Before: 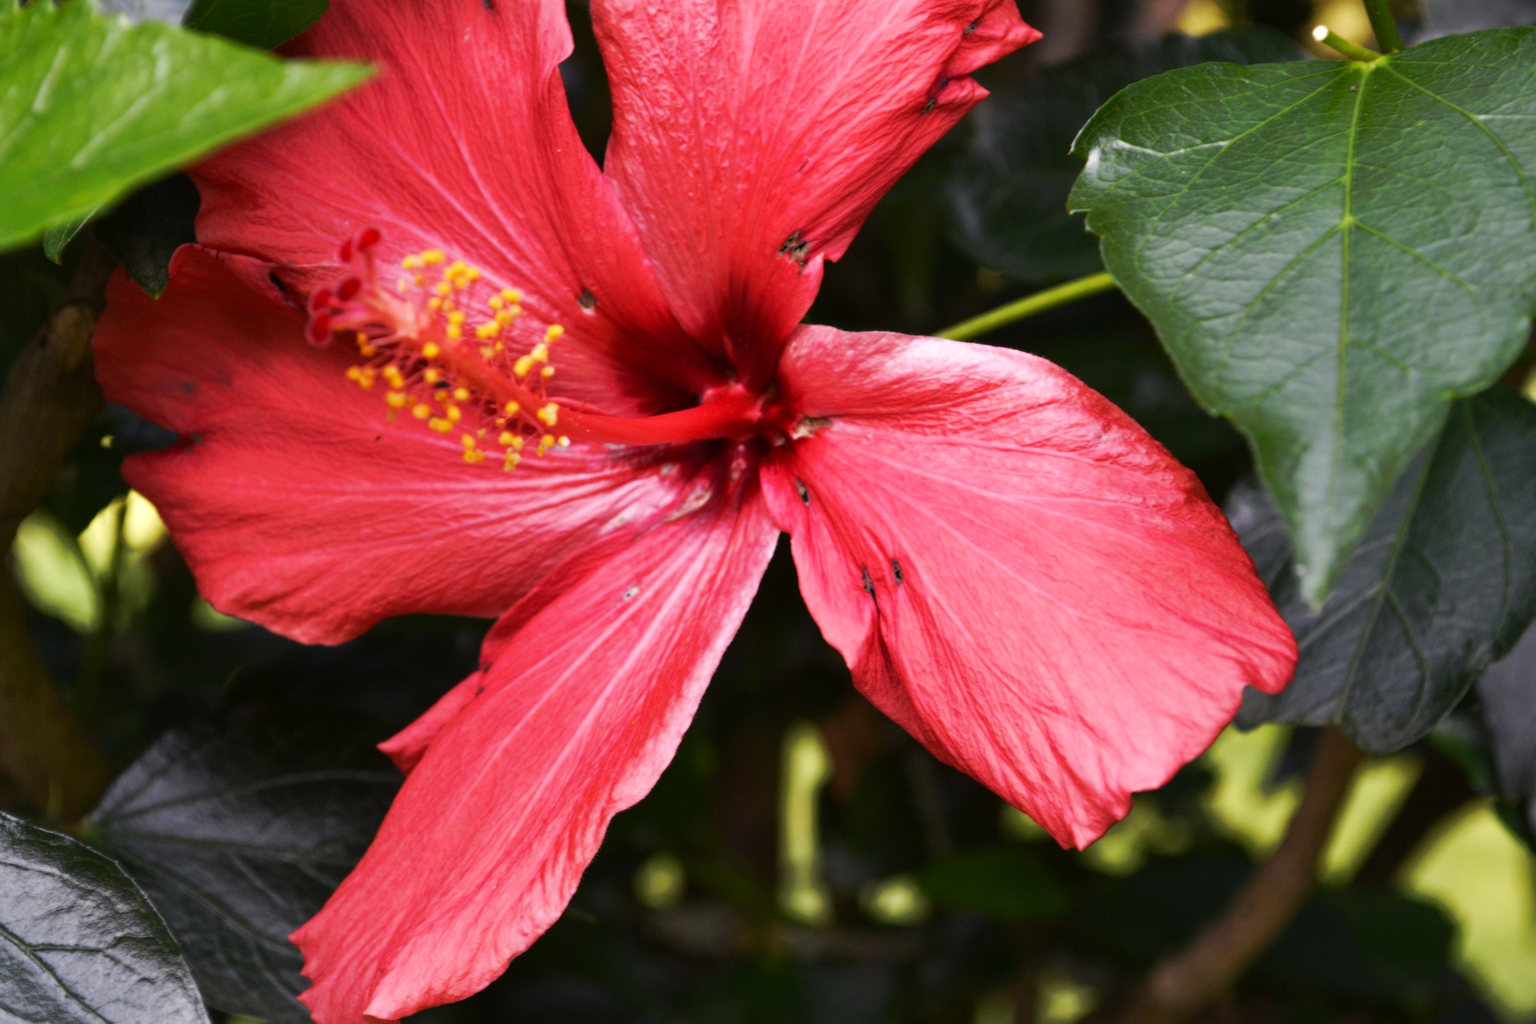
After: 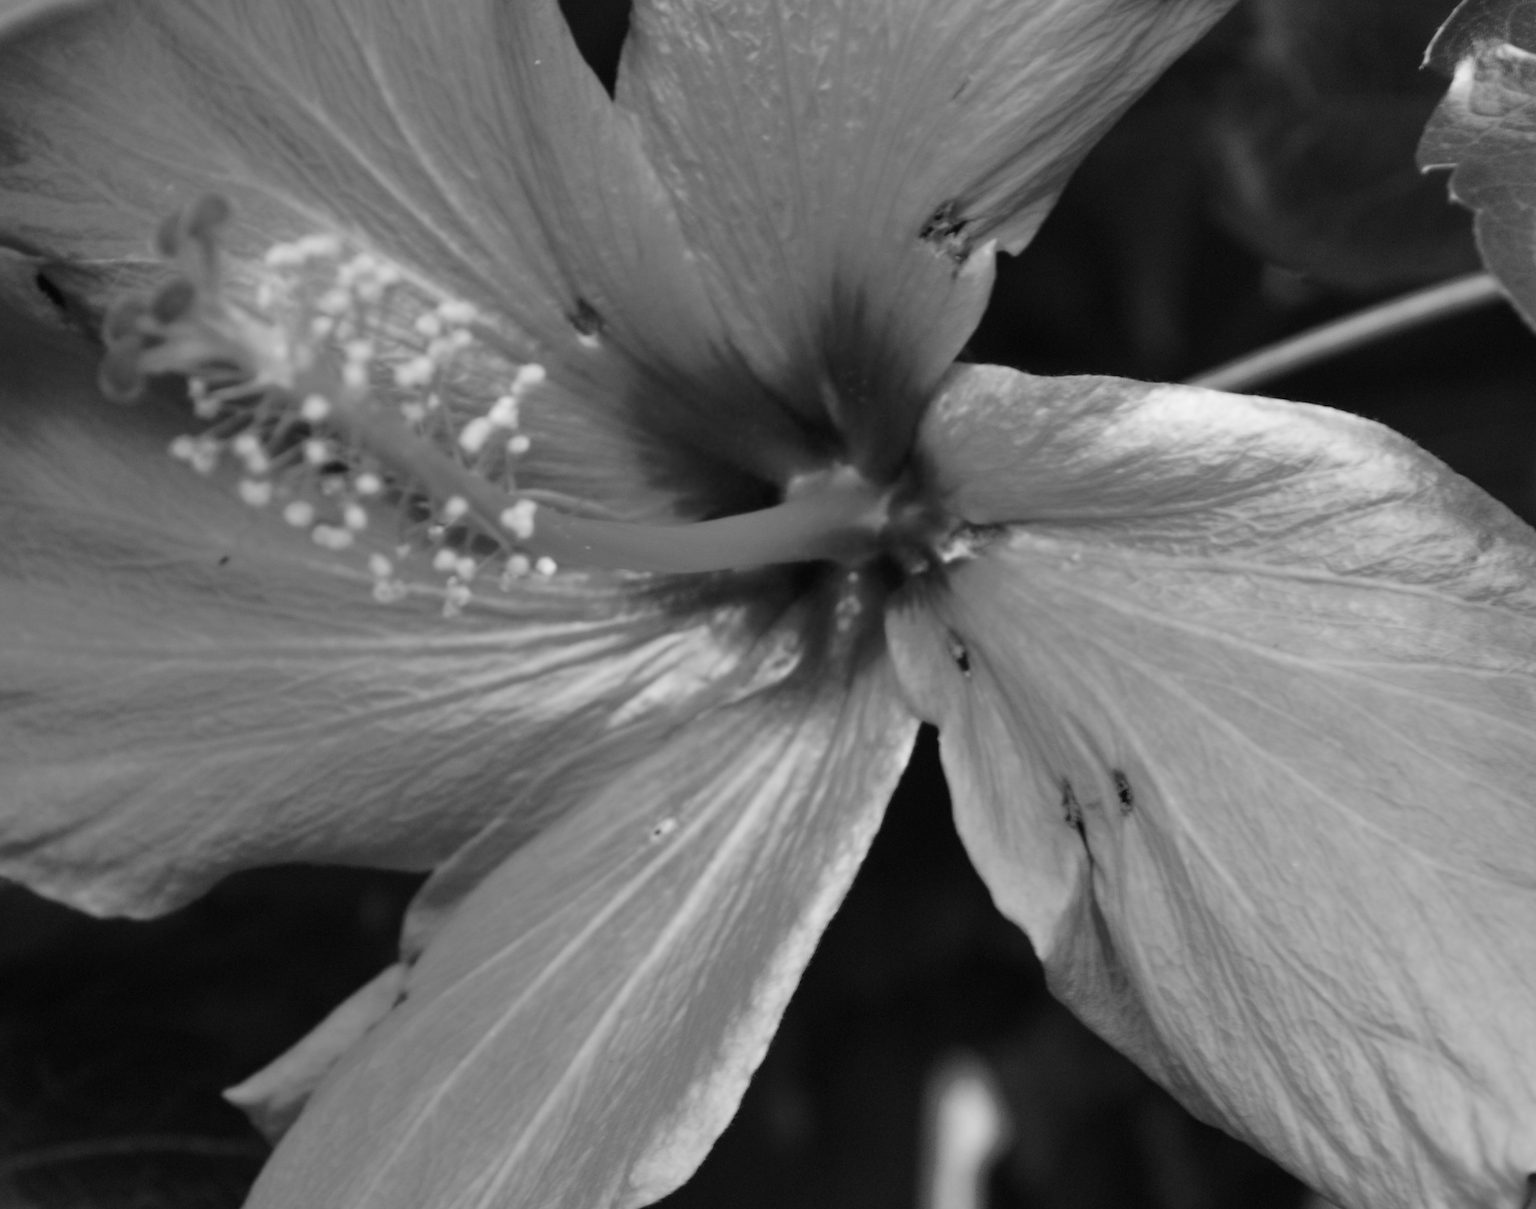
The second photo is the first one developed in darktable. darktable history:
monochrome: a -6.99, b 35.61, size 1.4
crop: left 16.202%, top 11.208%, right 26.045%, bottom 20.557%
color zones: curves: ch2 [(0, 0.488) (0.143, 0.417) (0.286, 0.212) (0.429, 0.179) (0.571, 0.154) (0.714, 0.415) (0.857, 0.495) (1, 0.488)]
